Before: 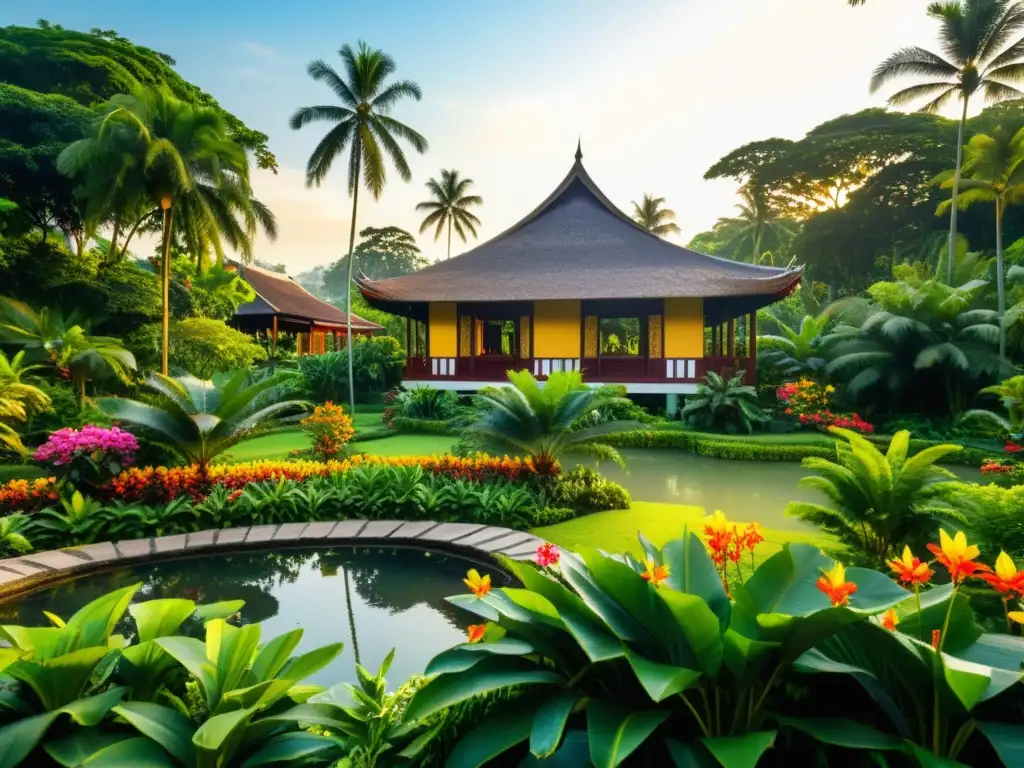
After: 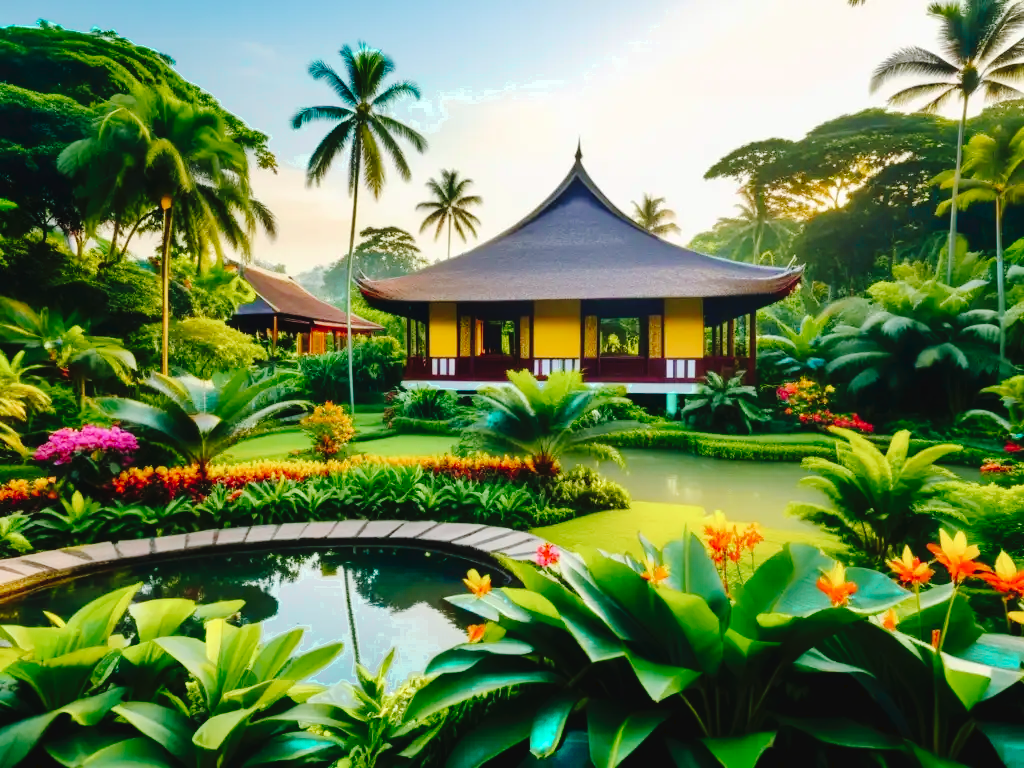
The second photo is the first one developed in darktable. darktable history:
velvia: on, module defaults
color zones: curves: ch0 [(0.25, 0.5) (0.423, 0.5) (0.443, 0.5) (0.521, 0.756) (0.568, 0.5) (0.576, 0.5) (0.75, 0.5)]; ch1 [(0.25, 0.5) (0.423, 0.5) (0.443, 0.5) (0.539, 0.873) (0.624, 0.565) (0.631, 0.5) (0.75, 0.5)]
tone curve: curves: ch0 [(0, 0) (0.003, 0.031) (0.011, 0.033) (0.025, 0.038) (0.044, 0.049) (0.069, 0.059) (0.1, 0.071) (0.136, 0.093) (0.177, 0.142) (0.224, 0.204) (0.277, 0.292) (0.335, 0.387) (0.399, 0.484) (0.468, 0.567) (0.543, 0.643) (0.623, 0.712) (0.709, 0.776) (0.801, 0.837) (0.898, 0.903) (1, 1)], preserve colors none
